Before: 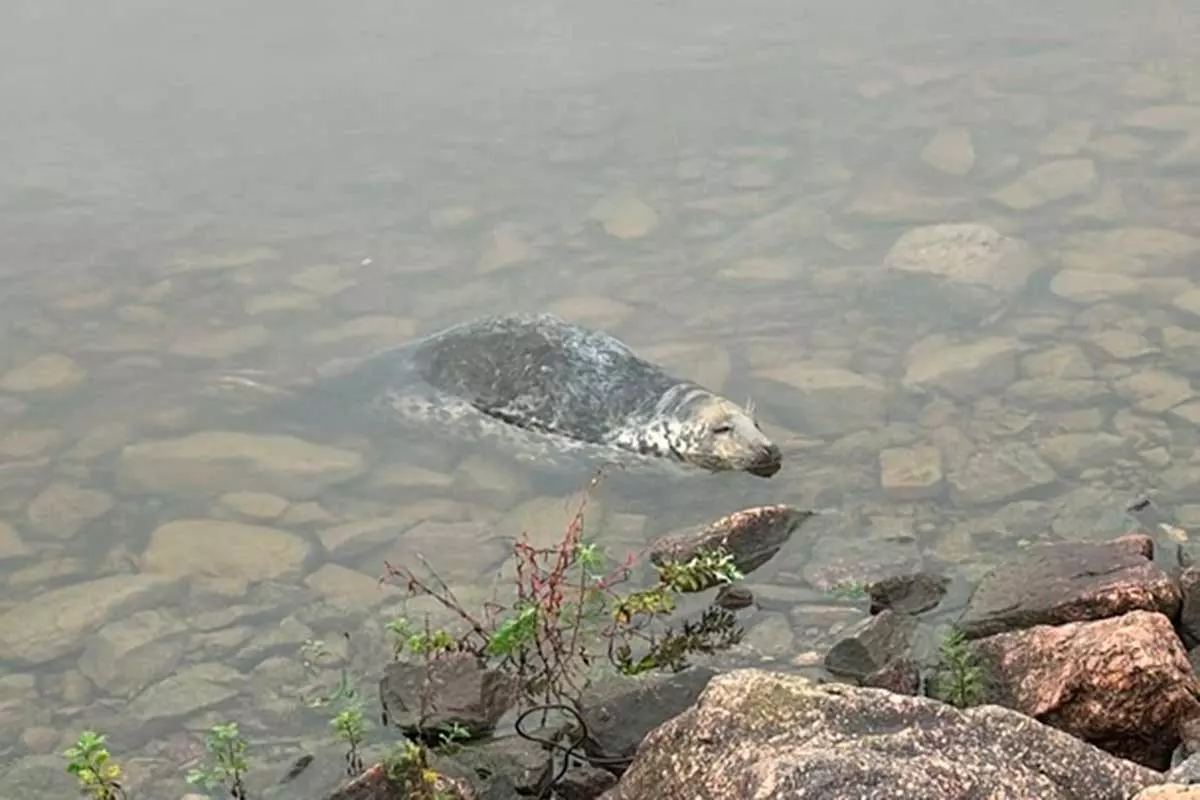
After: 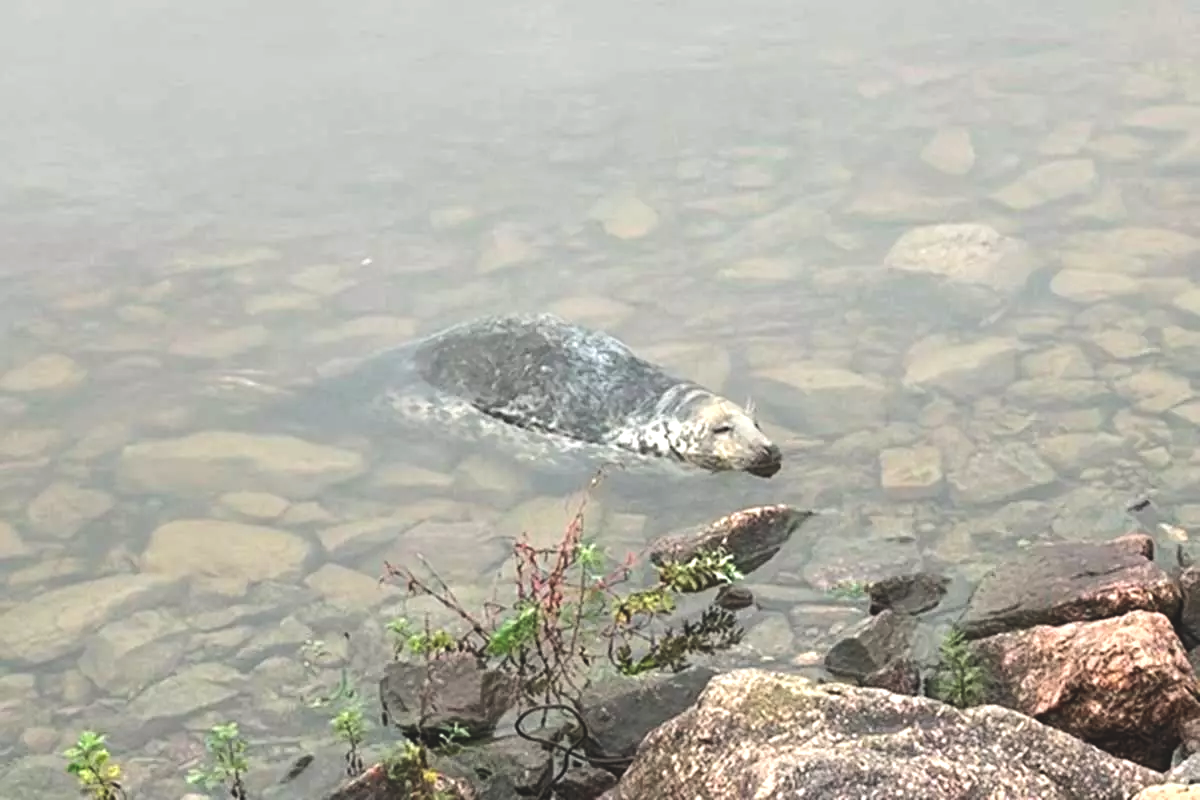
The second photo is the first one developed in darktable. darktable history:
levels: levels [0, 0.474, 0.947]
tone equalizer: -8 EV -0.438 EV, -7 EV -0.395 EV, -6 EV -0.301 EV, -5 EV -0.256 EV, -3 EV 0.247 EV, -2 EV 0.328 EV, -1 EV 0.382 EV, +0 EV 0.416 EV, edges refinement/feathering 500, mask exposure compensation -1.57 EV, preserve details no
exposure: black level correction -0.015, compensate highlight preservation false
